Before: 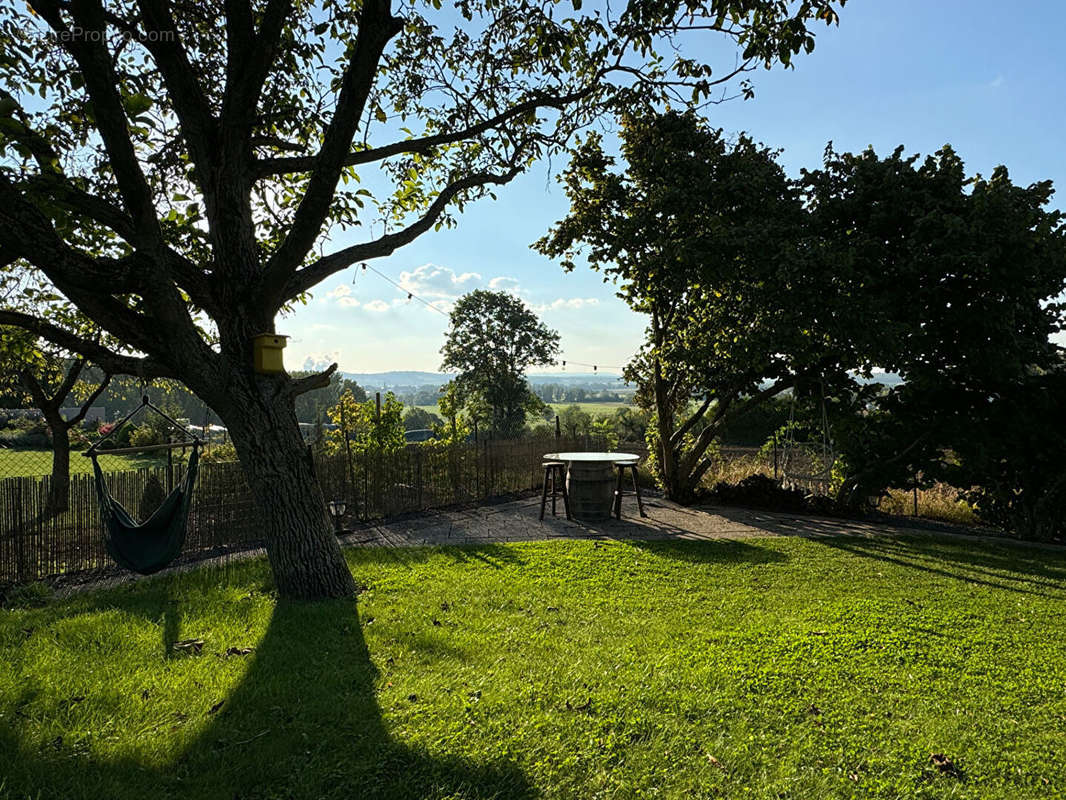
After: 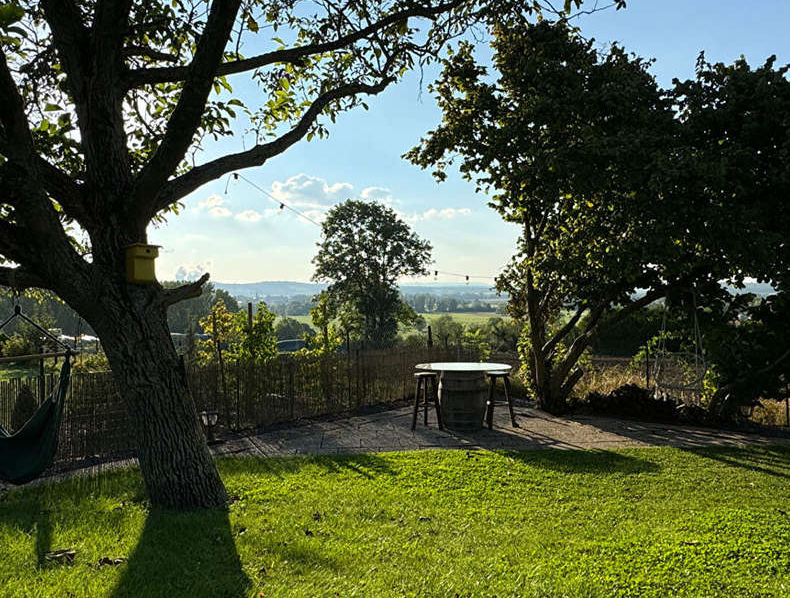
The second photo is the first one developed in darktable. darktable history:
crop and rotate: left 12.062%, top 11.355%, right 13.806%, bottom 13.857%
tone equalizer: edges refinement/feathering 500, mask exposure compensation -1.57 EV, preserve details no
